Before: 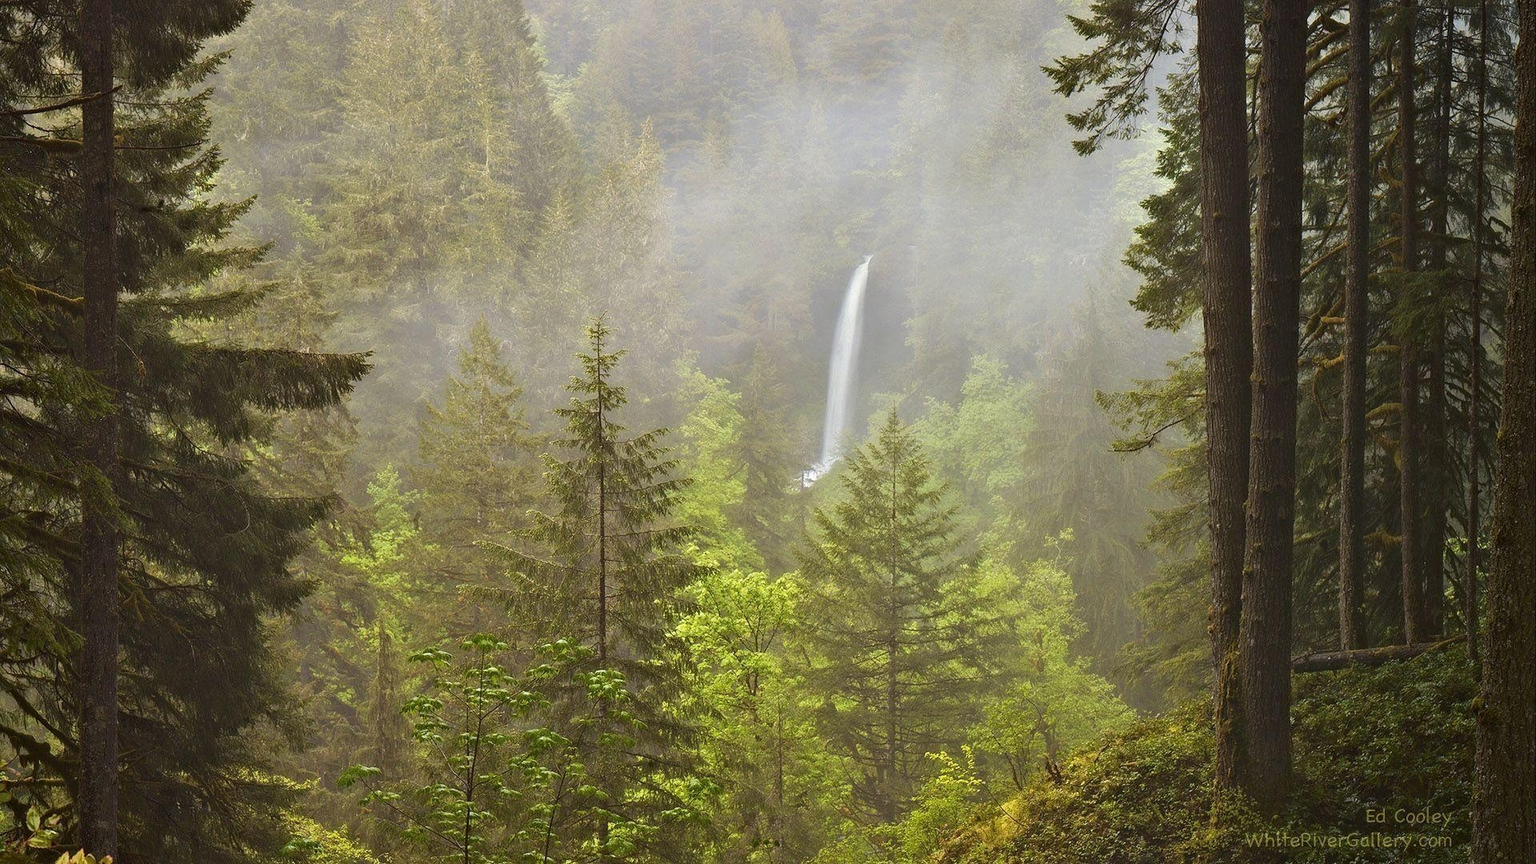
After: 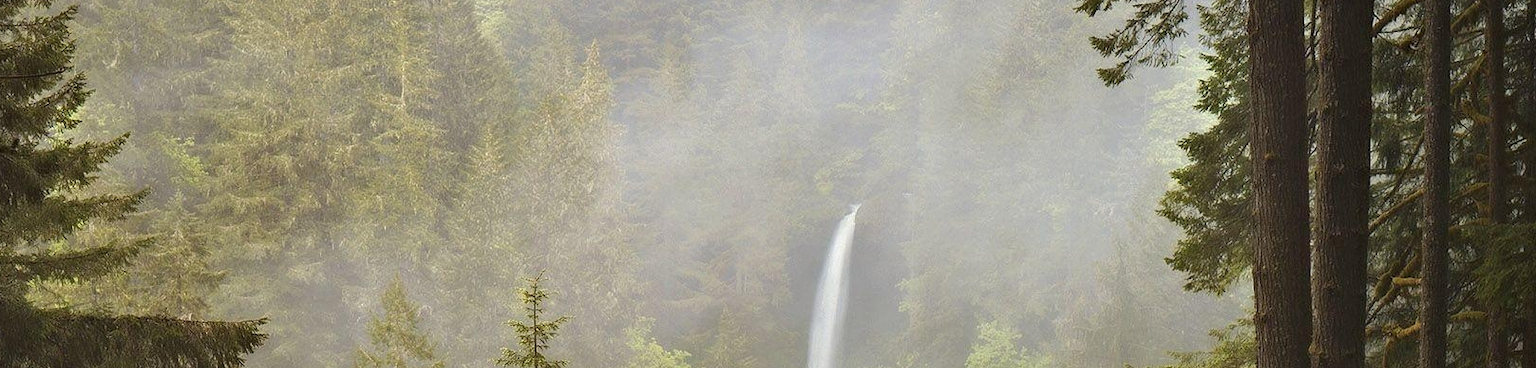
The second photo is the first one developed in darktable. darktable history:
crop and rotate: left 9.664%, top 9.668%, right 6.101%, bottom 54.361%
